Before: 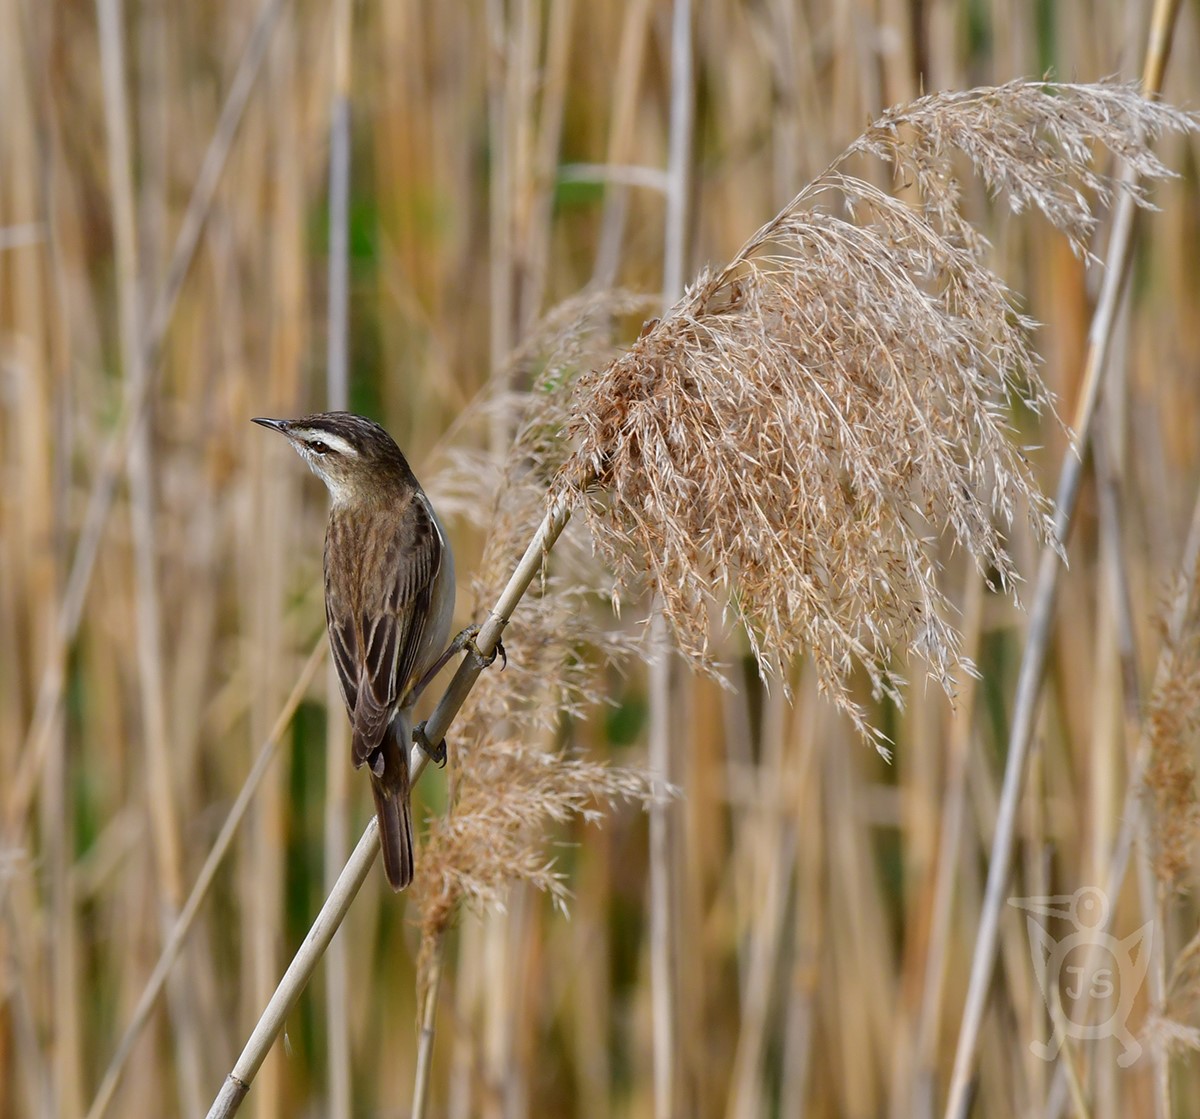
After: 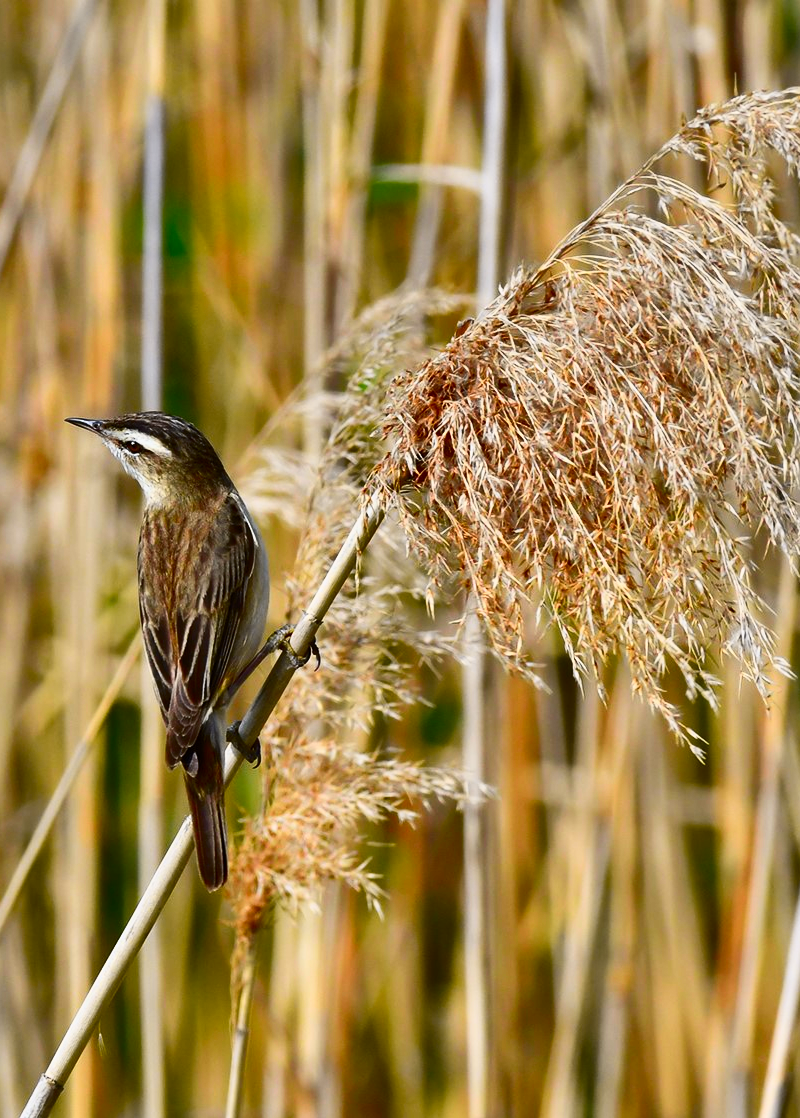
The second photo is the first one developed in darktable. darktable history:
tone curve: curves: ch0 [(0, 0) (0.187, 0.12) (0.384, 0.363) (0.577, 0.681) (0.735, 0.881) (0.864, 0.959) (1, 0.987)]; ch1 [(0, 0) (0.402, 0.36) (0.476, 0.466) (0.501, 0.501) (0.518, 0.514) (0.564, 0.614) (0.614, 0.664) (0.741, 0.829) (1, 1)]; ch2 [(0, 0) (0.429, 0.387) (0.483, 0.481) (0.503, 0.501) (0.522, 0.533) (0.564, 0.605) (0.615, 0.697) (0.702, 0.774) (1, 0.895)], color space Lab, independent channels
crop and rotate: left 15.546%, right 17.787%
shadows and highlights: radius 108.52, shadows 40.68, highlights -72.88, low approximation 0.01, soften with gaussian
